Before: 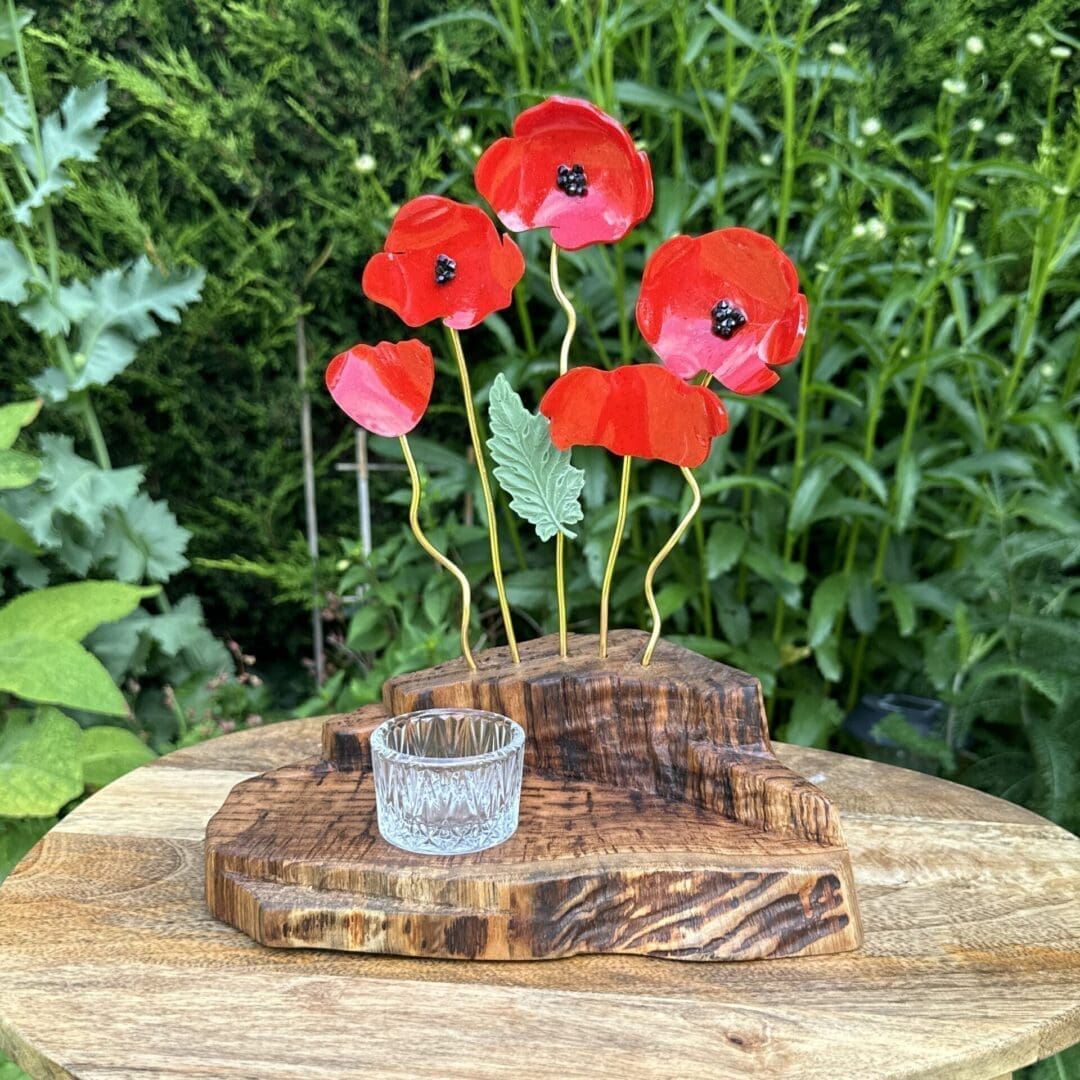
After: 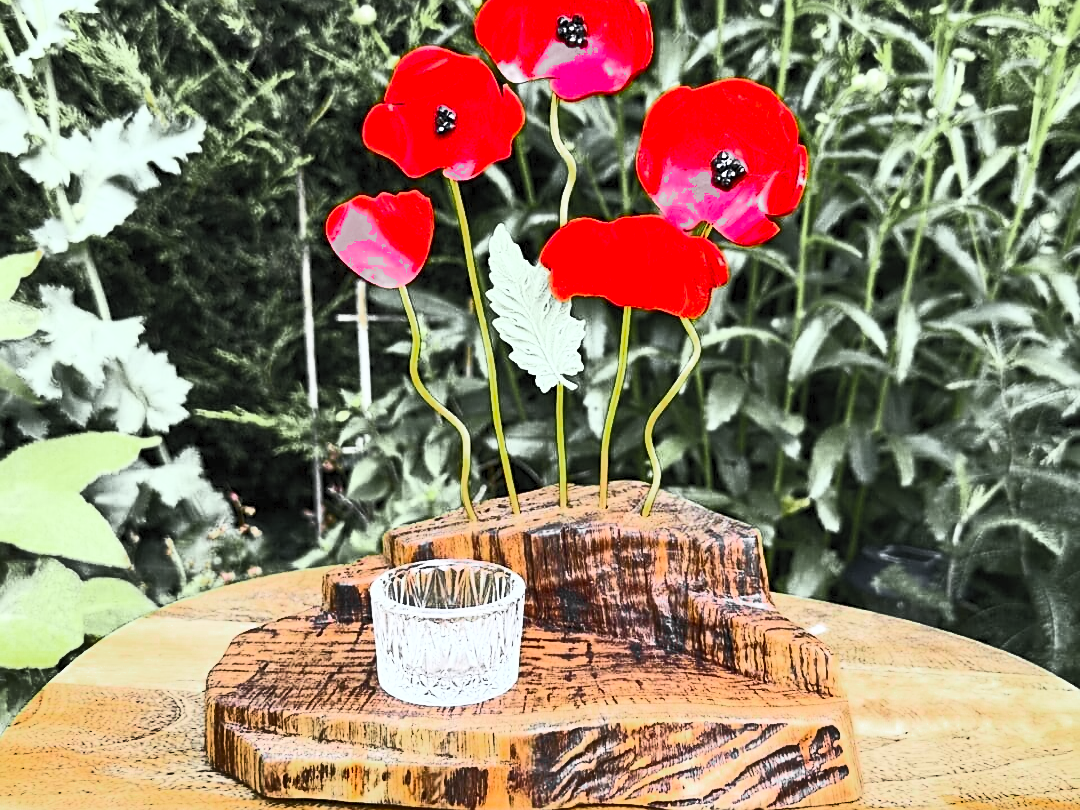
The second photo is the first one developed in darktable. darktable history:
crop: top 13.819%, bottom 11.169%
sharpen: on, module defaults
exposure: compensate highlight preservation false
color zones: curves: ch0 [(0.004, 0.388) (0.125, 0.392) (0.25, 0.404) (0.375, 0.5) (0.5, 0.5) (0.625, 0.5) (0.75, 0.5) (0.875, 0.5)]; ch1 [(0, 0.5) (0.125, 0.5) (0.25, 0.5) (0.375, 0.124) (0.524, 0.124) (0.645, 0.128) (0.789, 0.132) (0.914, 0.096) (0.998, 0.068)]
contrast brightness saturation: contrast 0.83, brightness 0.59, saturation 0.59
shadows and highlights: highlights color adjustment 0%, soften with gaussian
